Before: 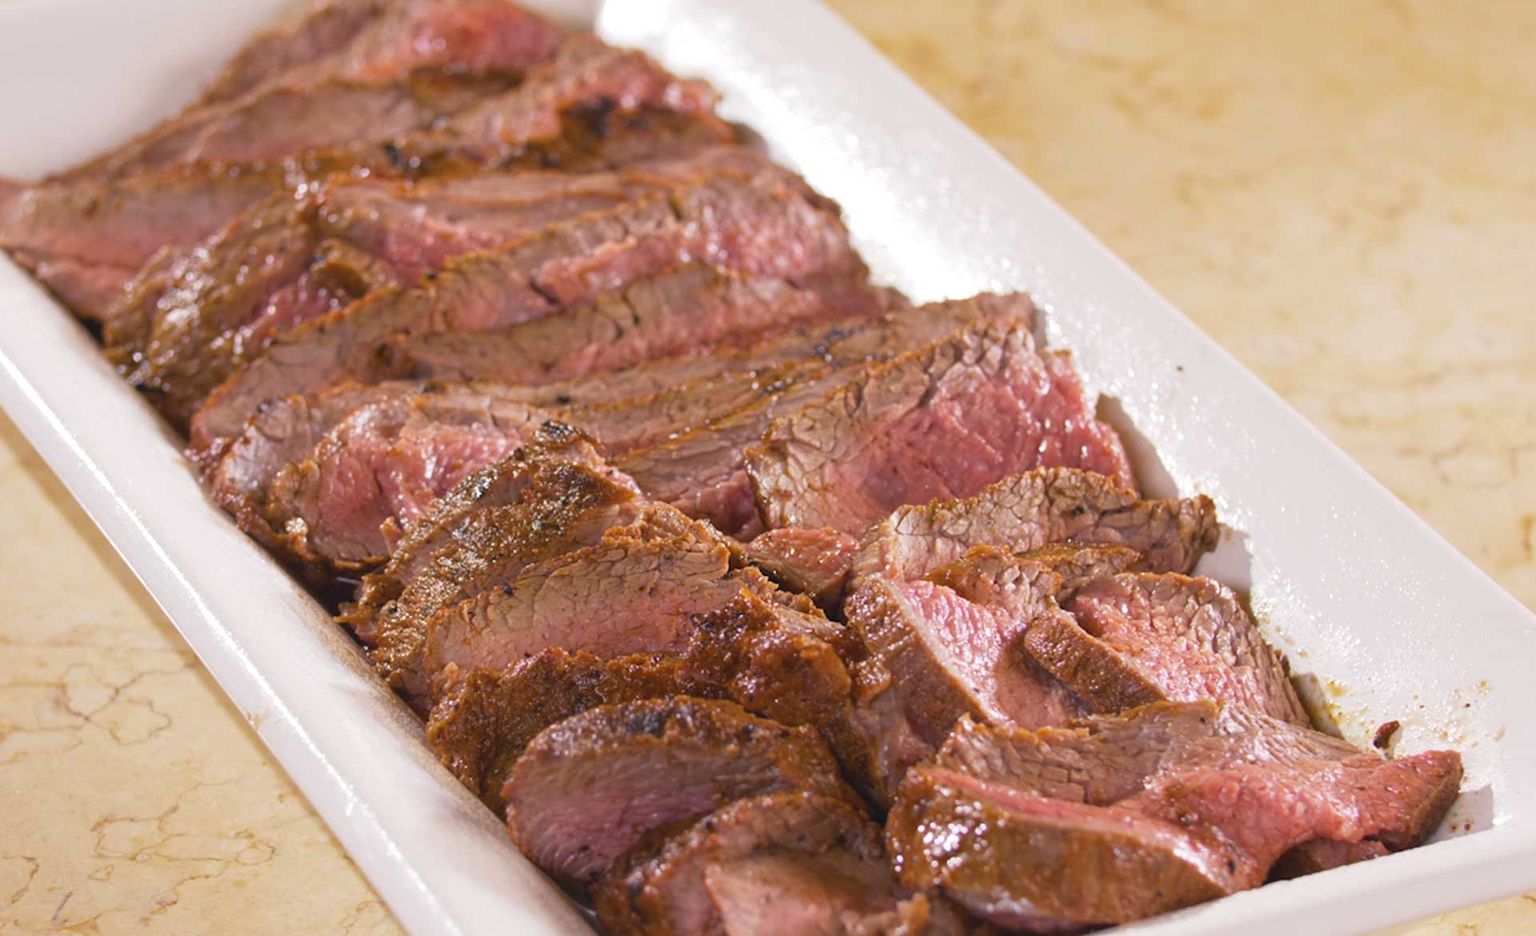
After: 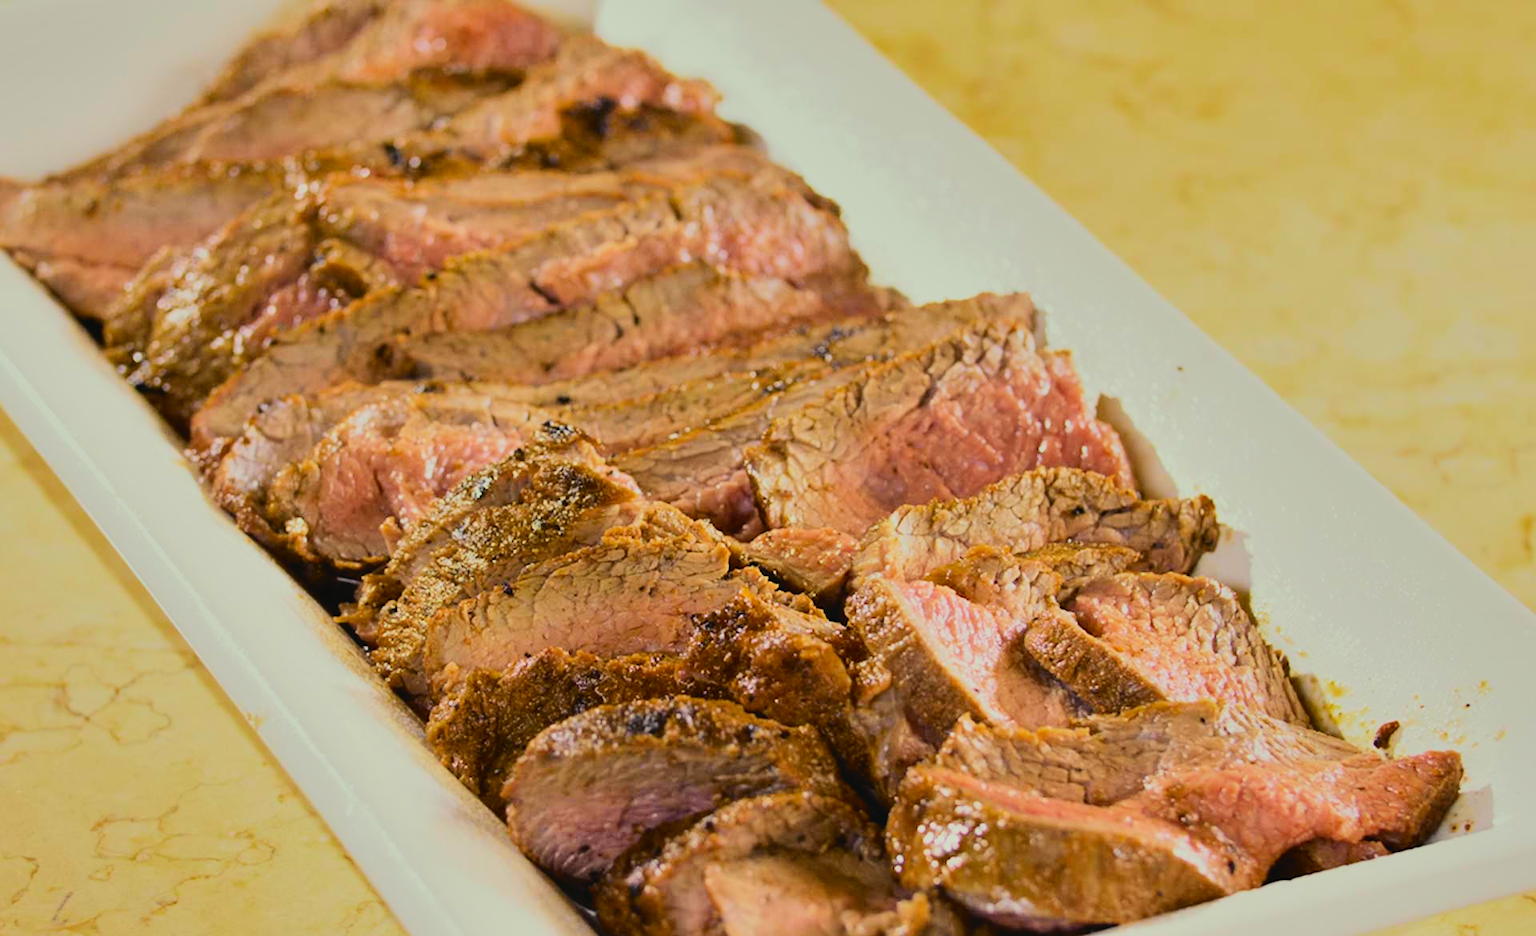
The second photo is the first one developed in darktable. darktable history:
tone curve: curves: ch0 [(0, 0.03) (0.113, 0.087) (0.207, 0.184) (0.515, 0.612) (0.712, 0.793) (1, 0.946)]; ch1 [(0, 0) (0.172, 0.123) (0.317, 0.279) (0.407, 0.401) (0.476, 0.482) (0.505, 0.499) (0.534, 0.534) (0.632, 0.645) (0.726, 0.745) (1, 1)]; ch2 [(0, 0) (0.411, 0.424) (0.505, 0.505) (0.521, 0.524) (0.541, 0.569) (0.65, 0.699) (1, 1)], color space Lab, independent channels, preserve colors none
color correction: highlights a* -5.94, highlights b* 11.19
shadows and highlights: white point adjustment 1, soften with gaussian
filmic rgb: black relative exposure -6.15 EV, white relative exposure 6.96 EV, hardness 2.23, color science v6 (2022)
